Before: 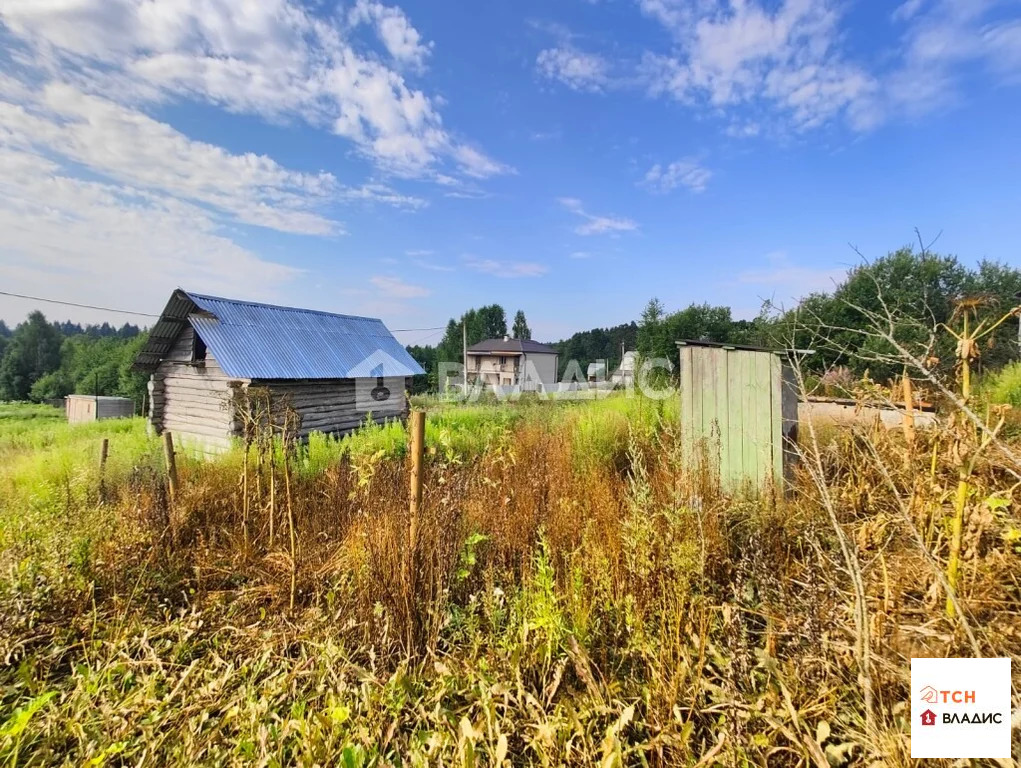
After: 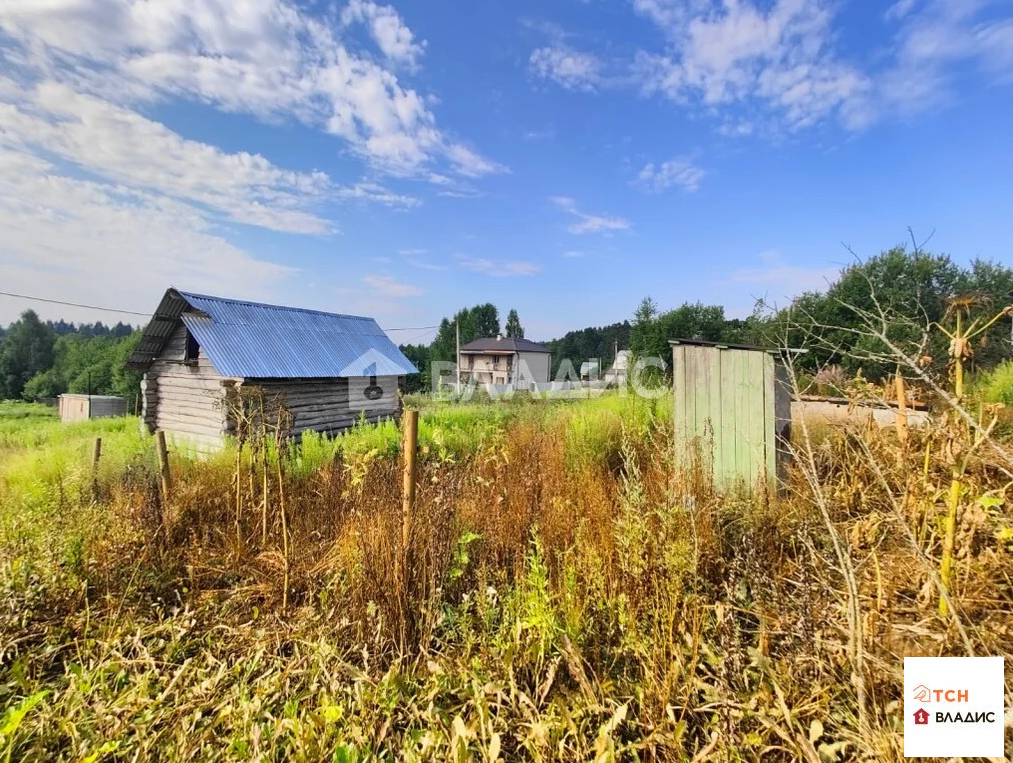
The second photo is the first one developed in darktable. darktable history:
crop and rotate: left 0.778%, top 0.217%, bottom 0.36%
